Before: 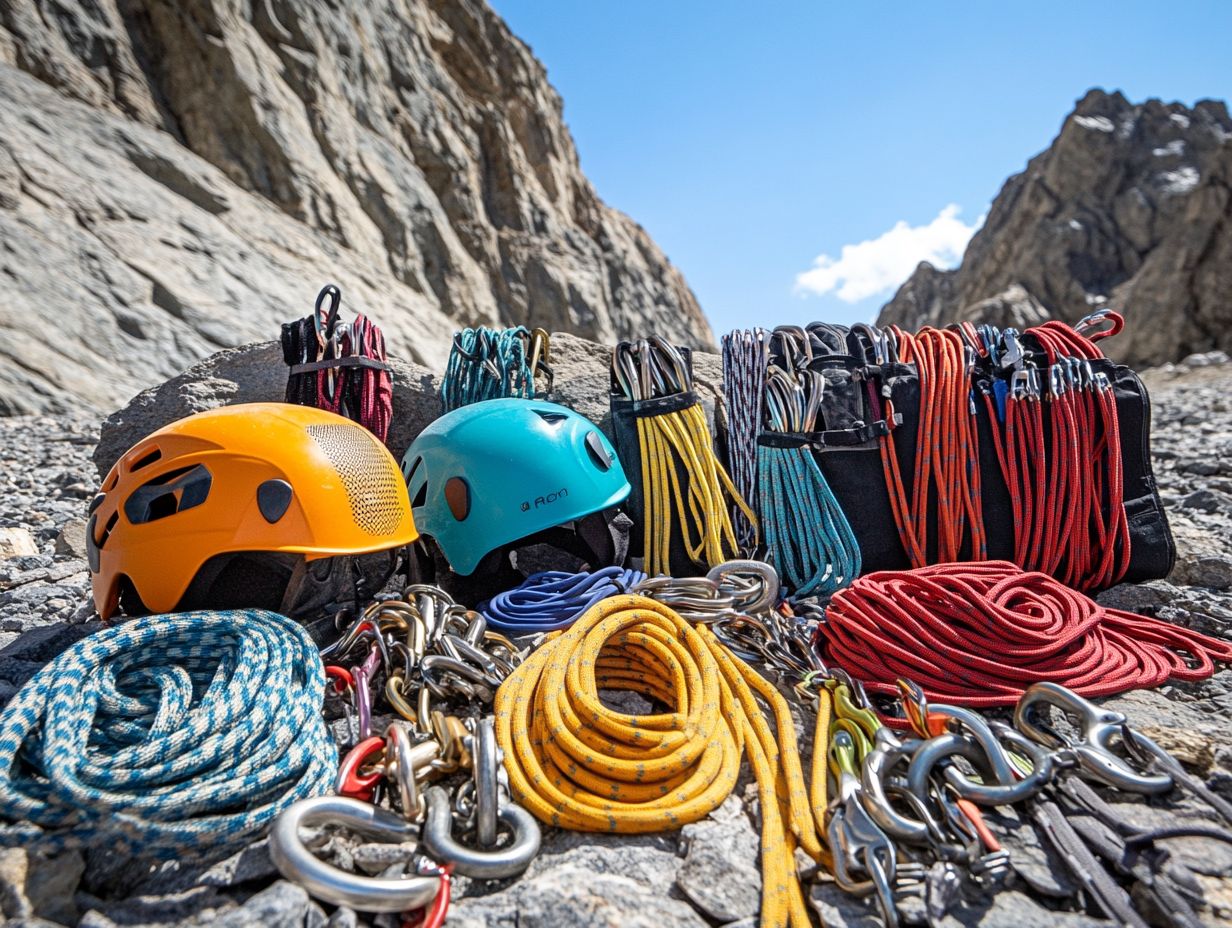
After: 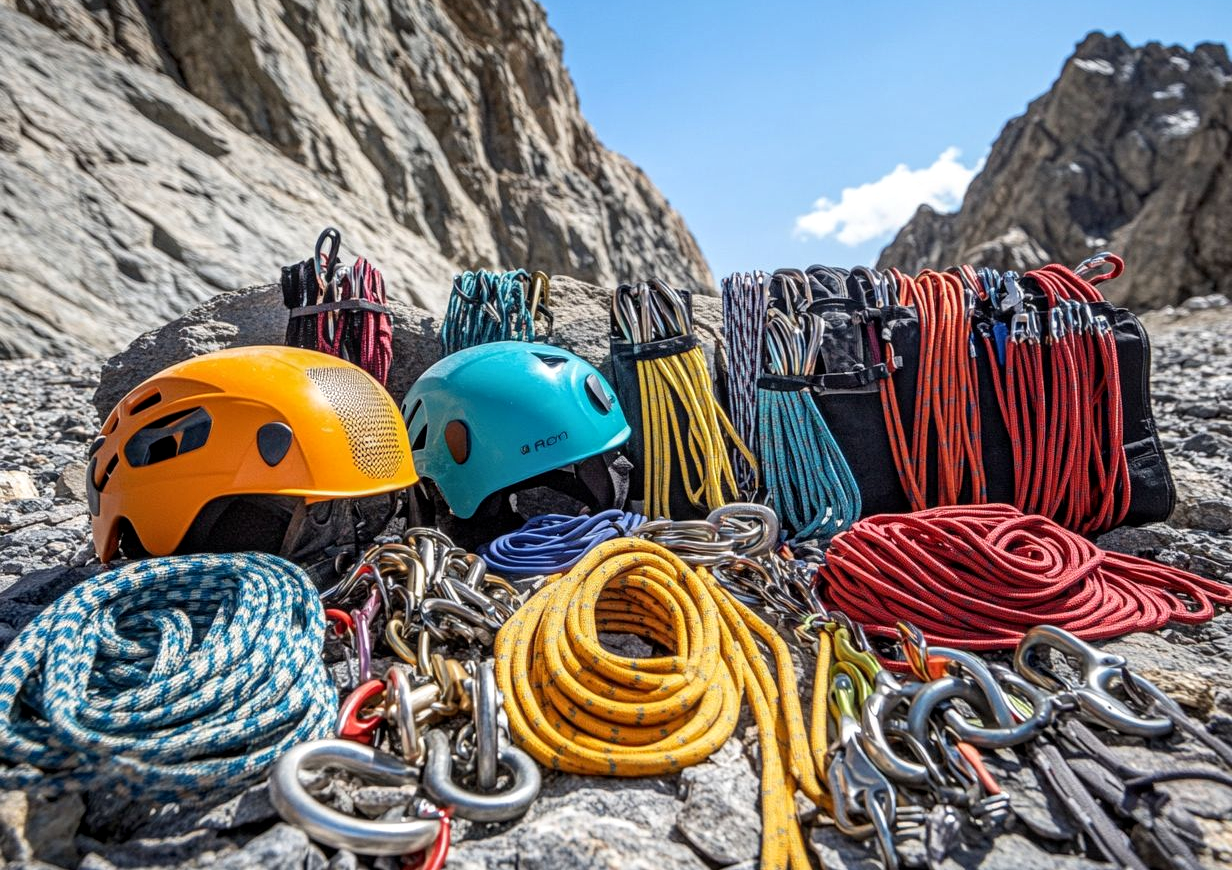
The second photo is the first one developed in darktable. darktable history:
local contrast: on, module defaults
exposure: exposure 0.014 EV, compensate highlight preservation false
crop and rotate: top 6.25%
